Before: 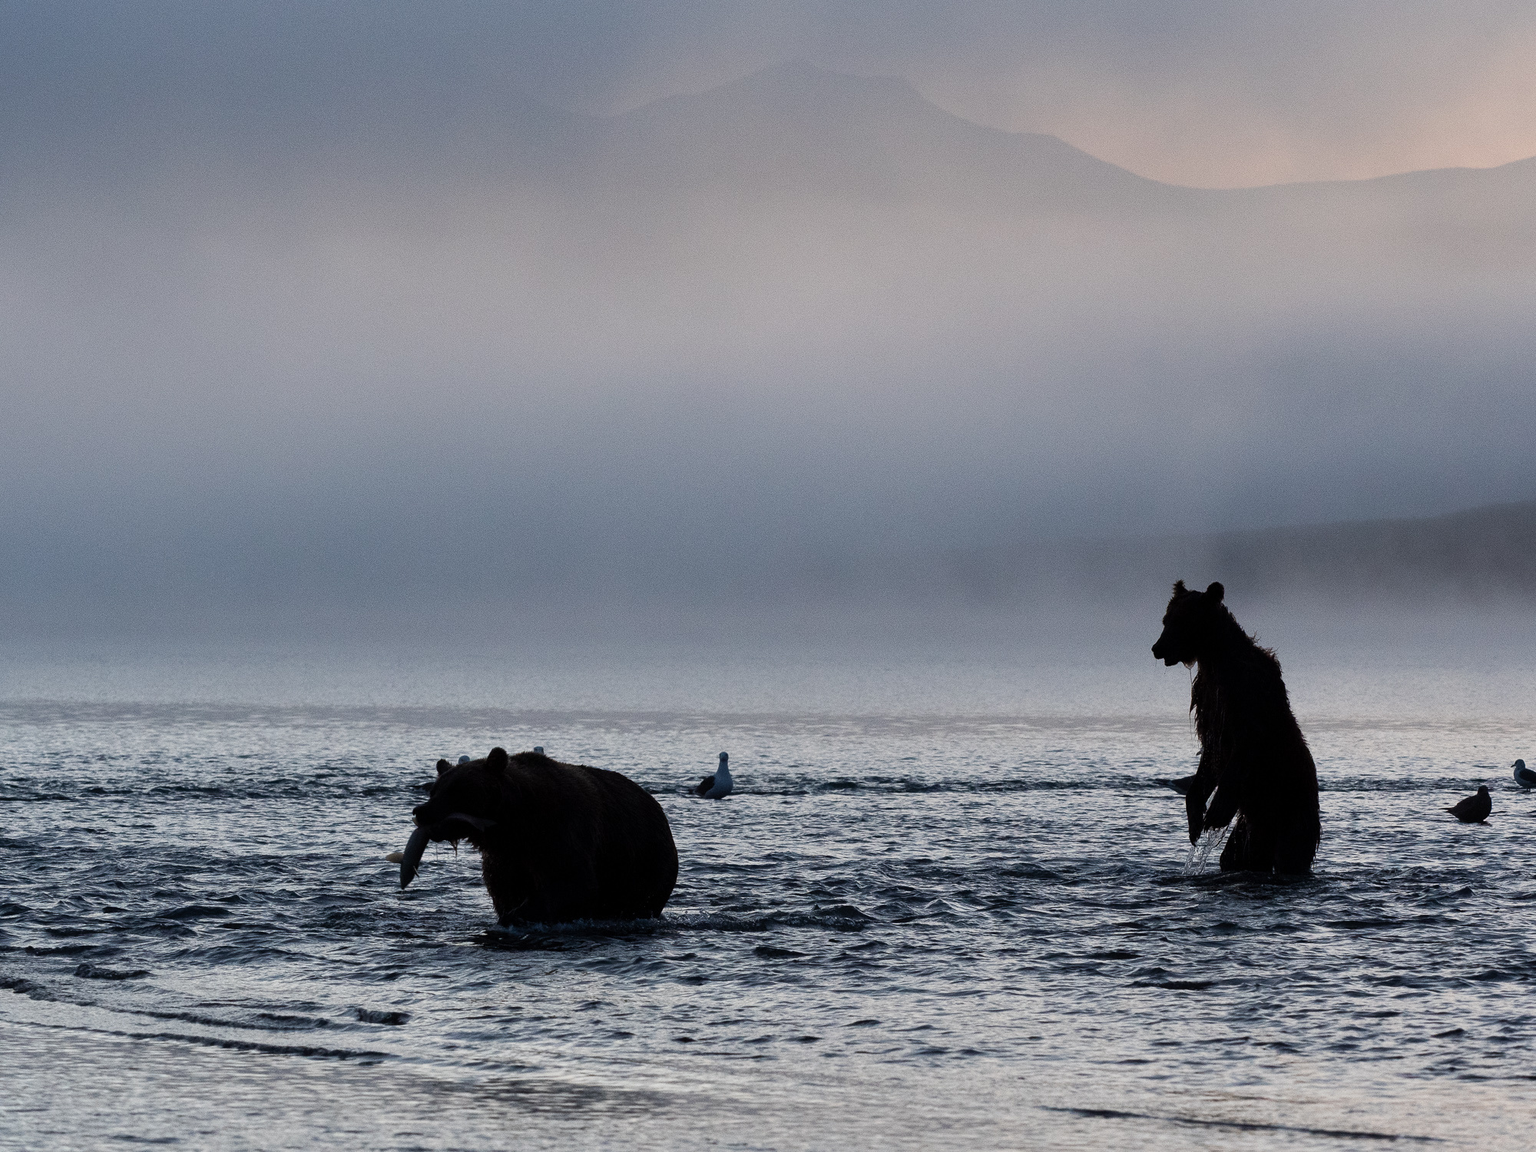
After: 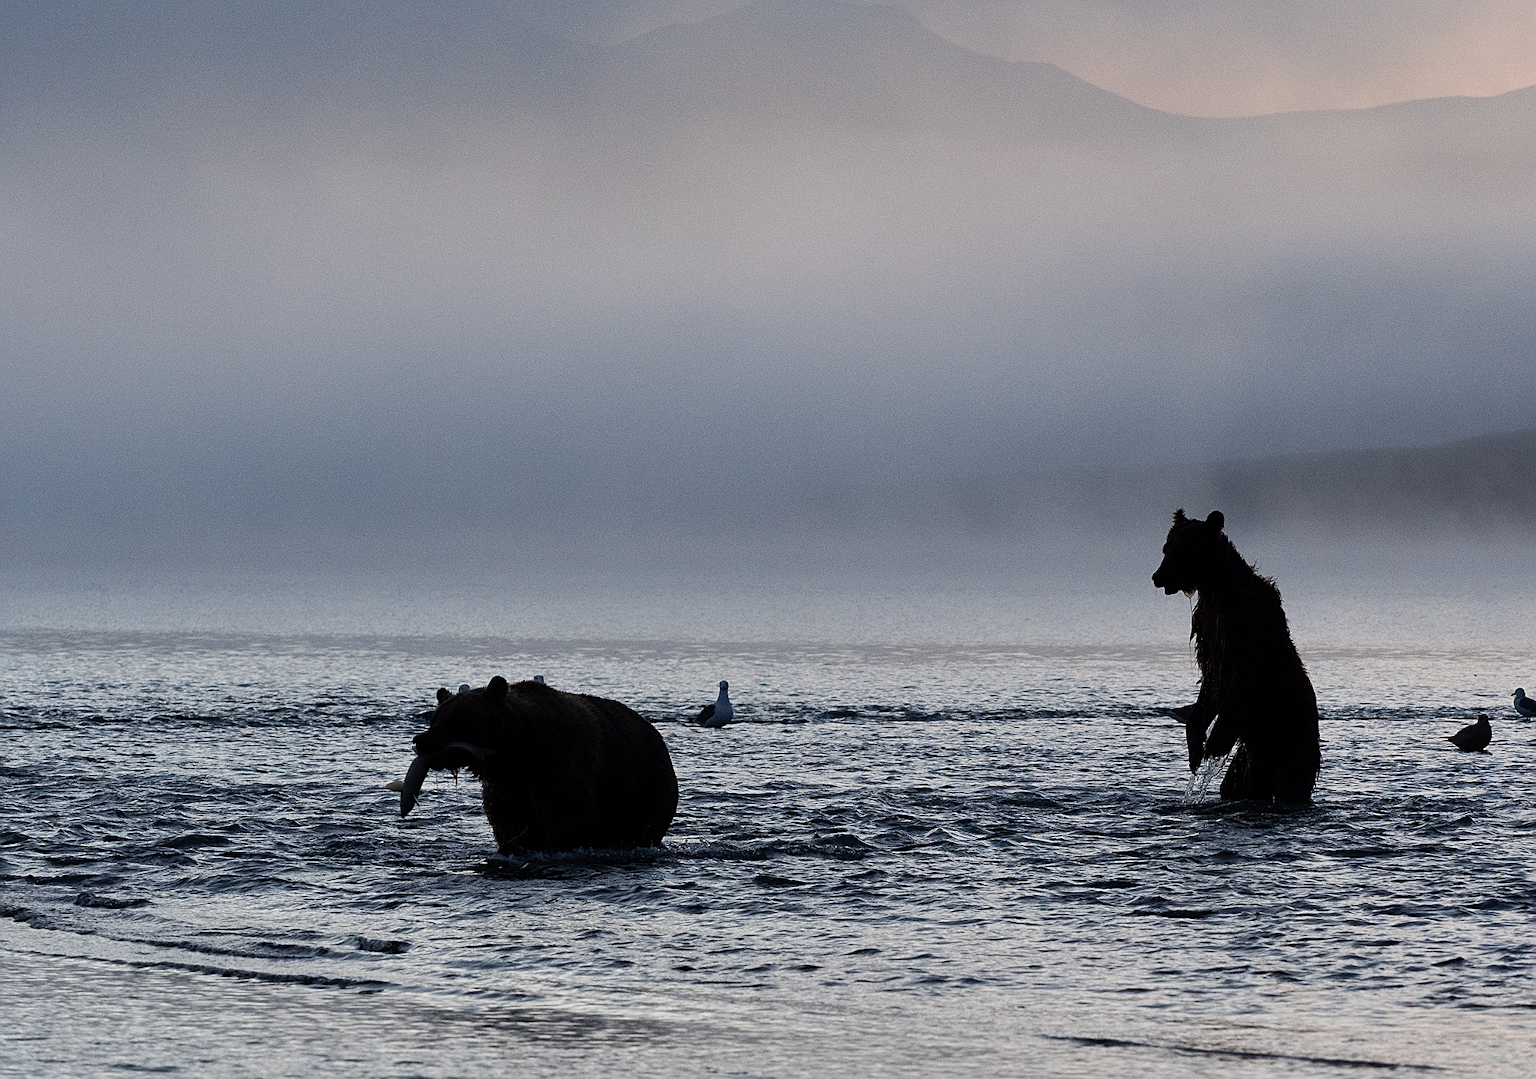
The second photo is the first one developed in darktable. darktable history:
crop and rotate: top 6.25%
sharpen: on, module defaults
